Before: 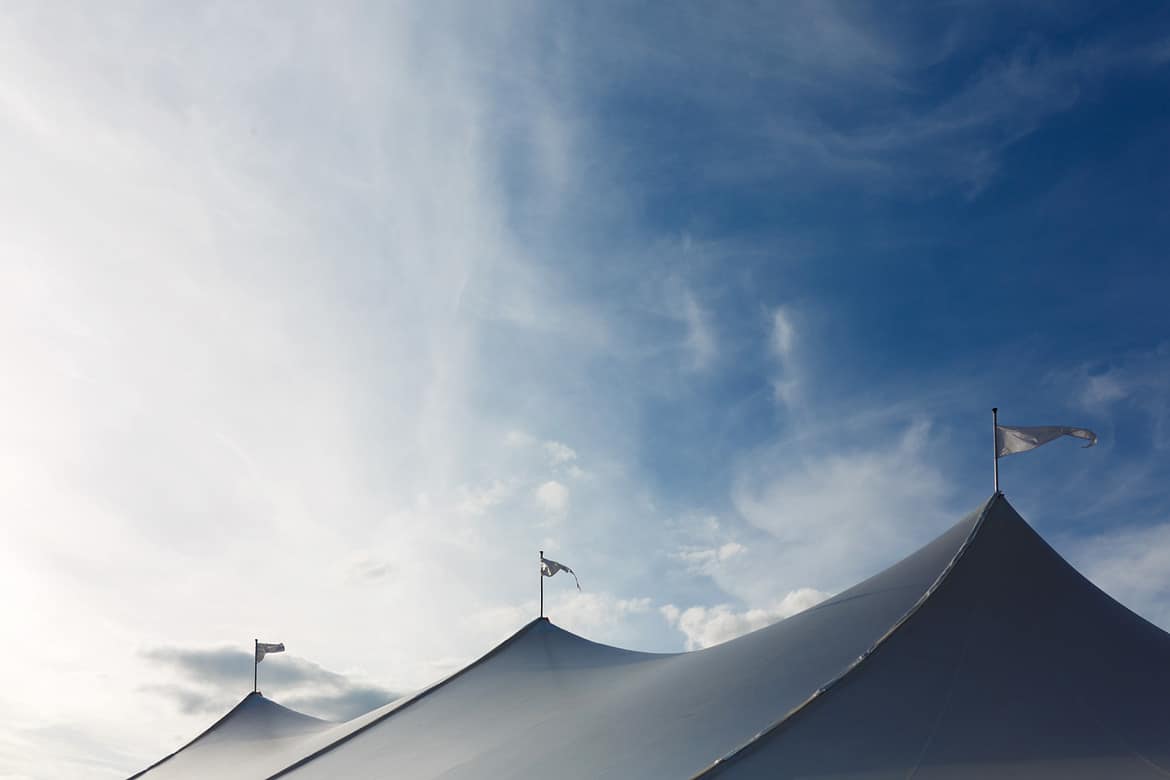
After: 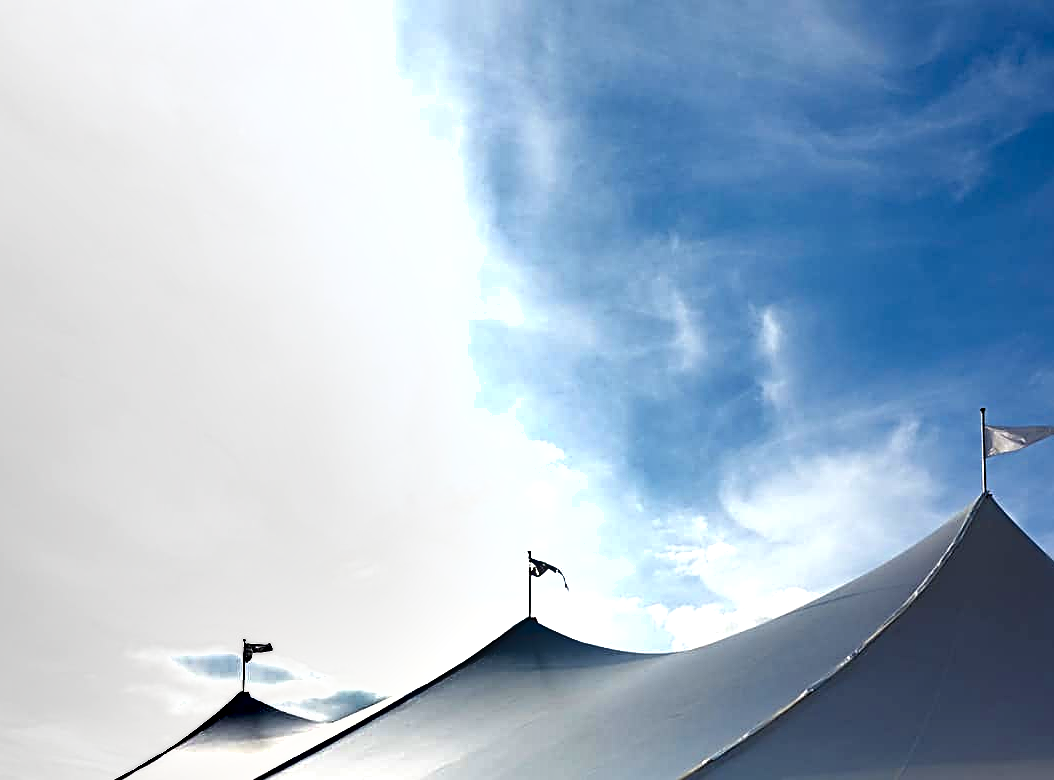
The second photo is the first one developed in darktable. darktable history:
crop and rotate: left 1.088%, right 8.807%
sharpen: radius 2.817, amount 0.715
levels: levels [0, 0.374, 0.749]
shadows and highlights: shadows 5, soften with gaussian
